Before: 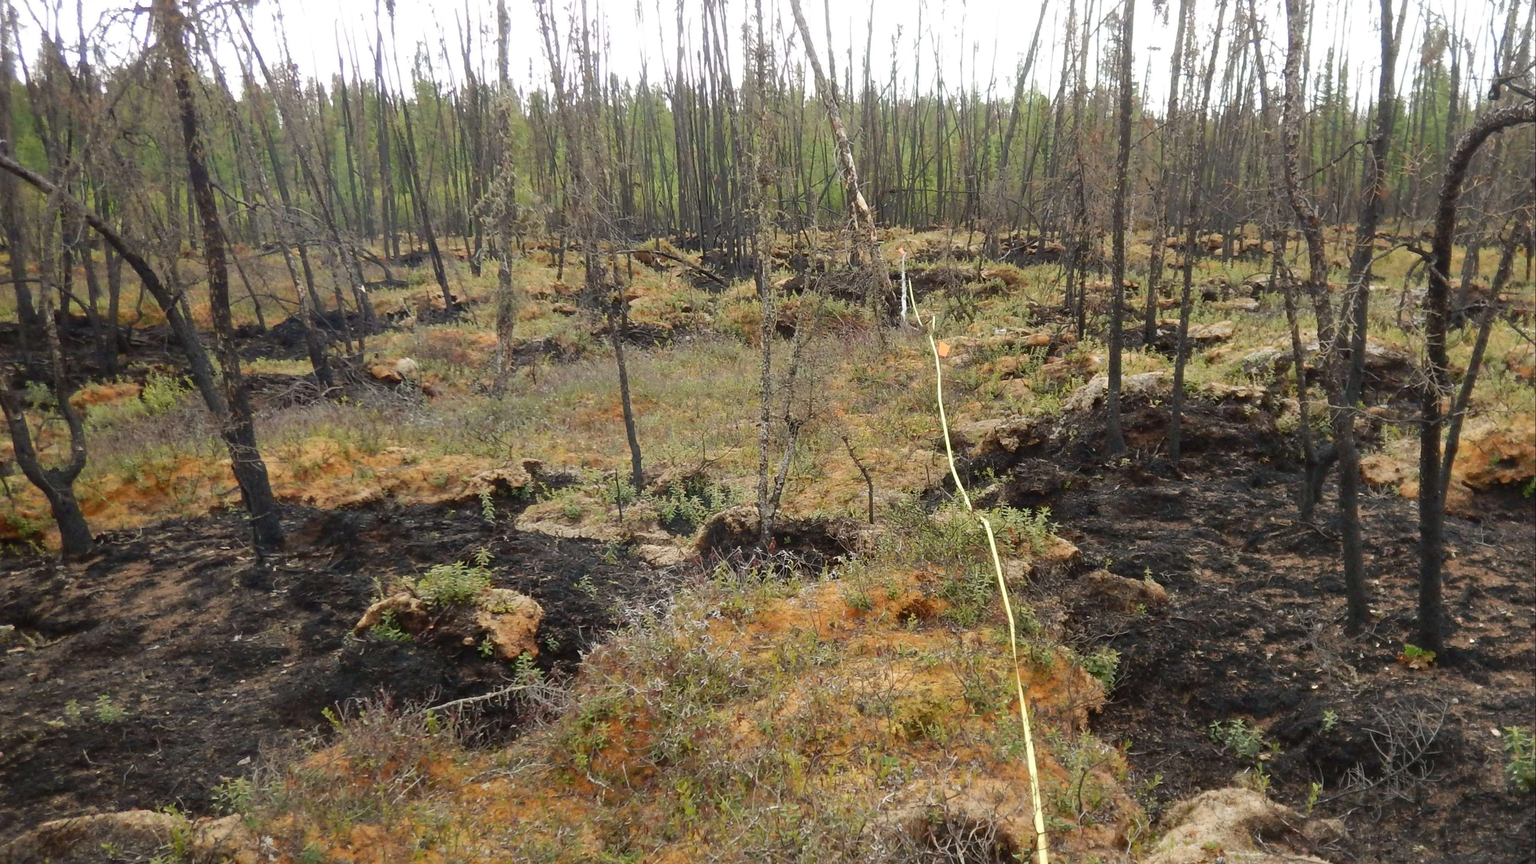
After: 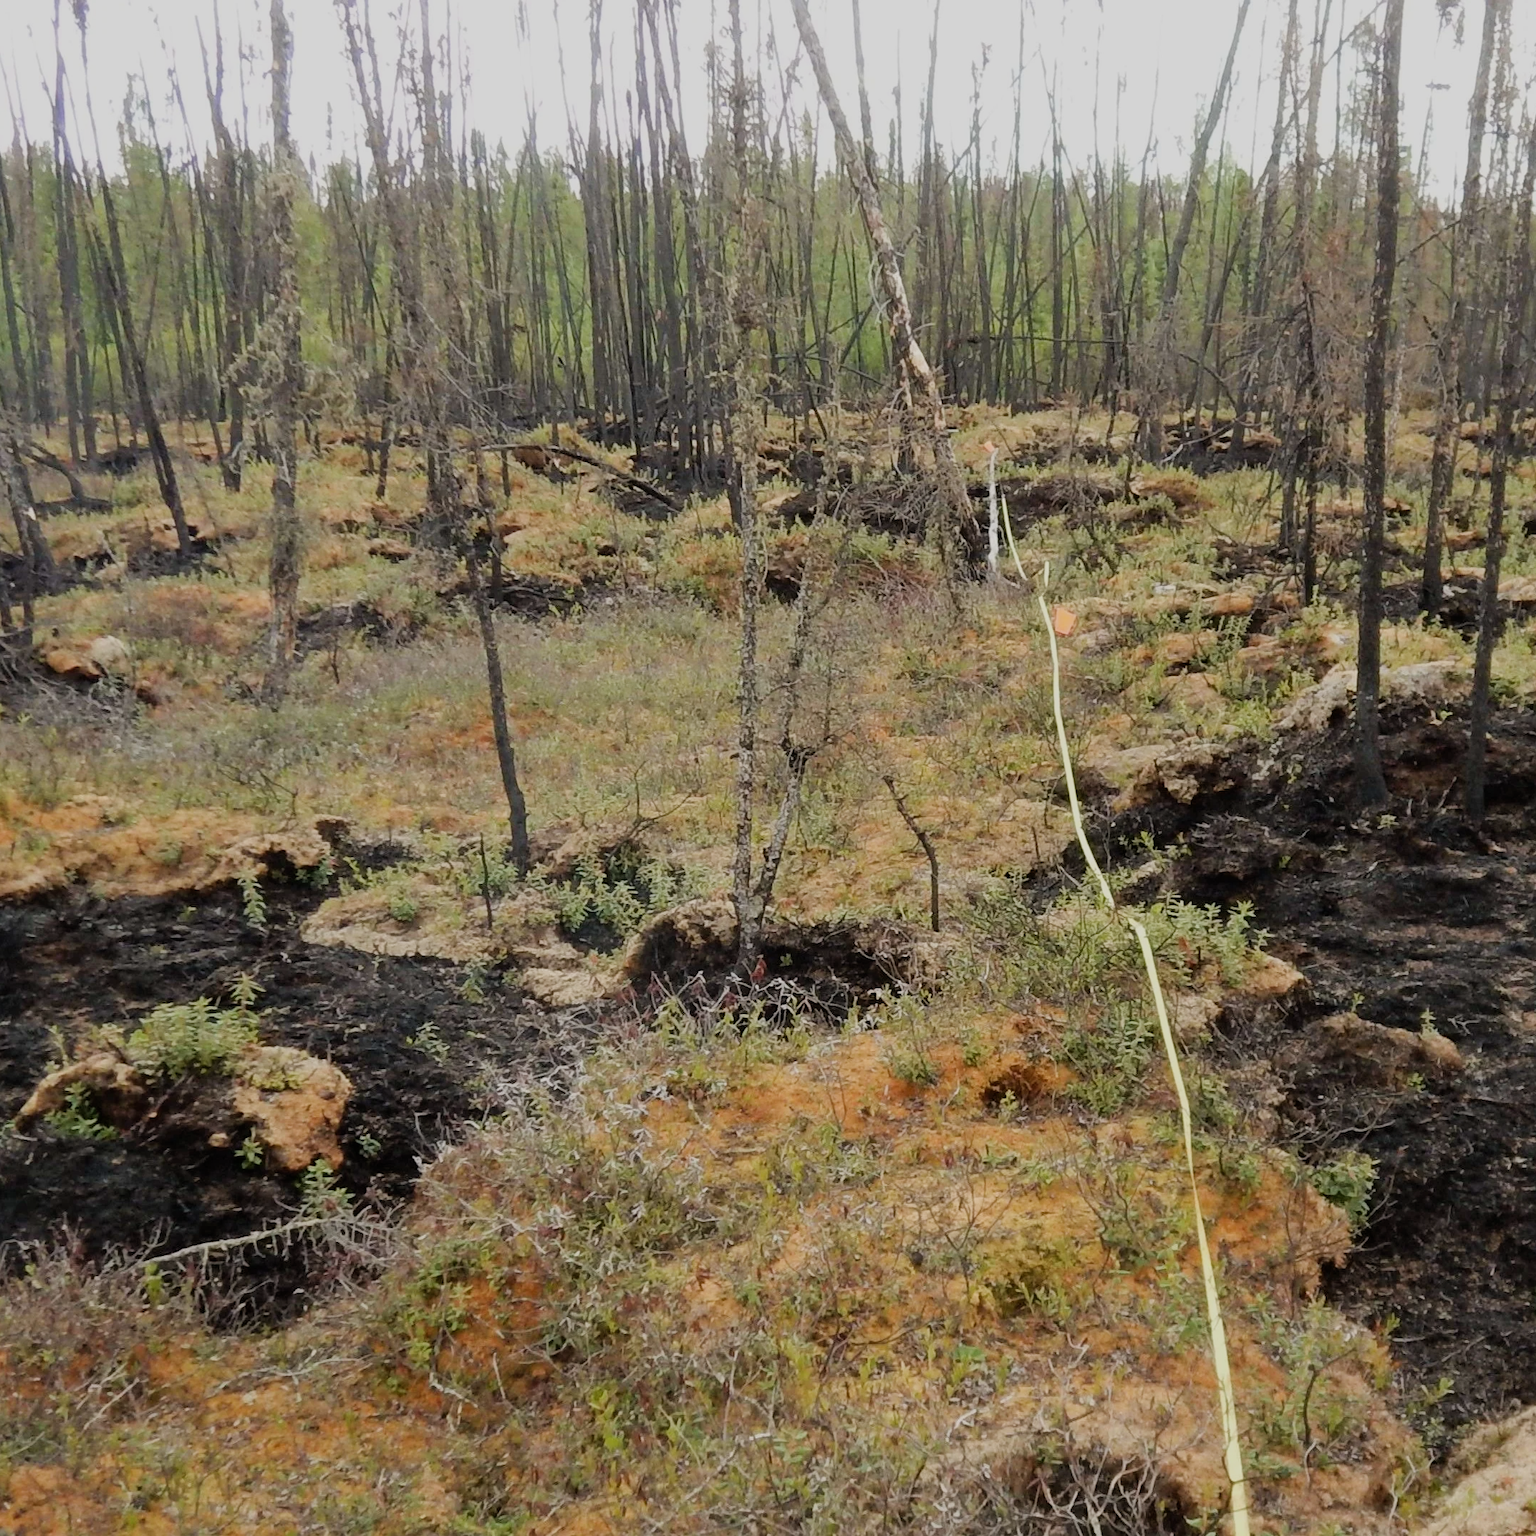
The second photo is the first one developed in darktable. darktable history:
crop and rotate: left 22.516%, right 21.234%
filmic rgb: black relative exposure -7.65 EV, white relative exposure 4.56 EV, hardness 3.61
